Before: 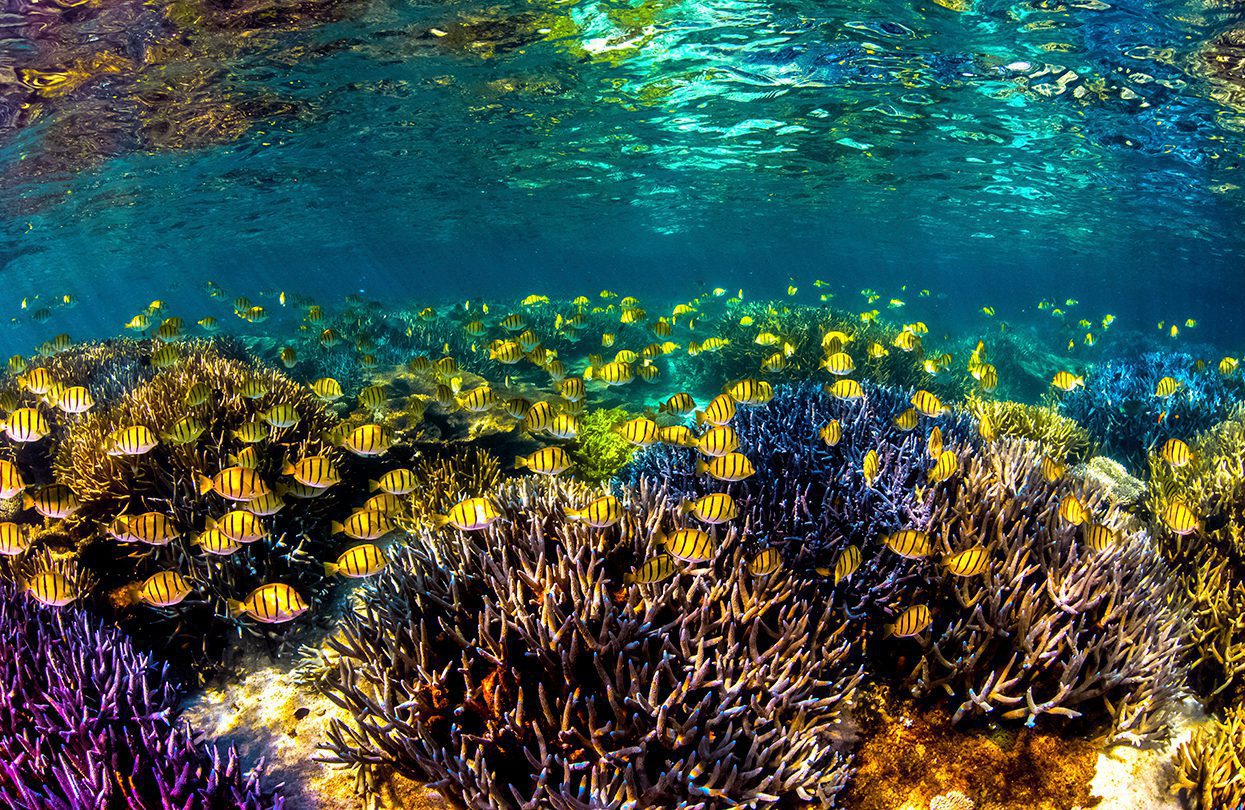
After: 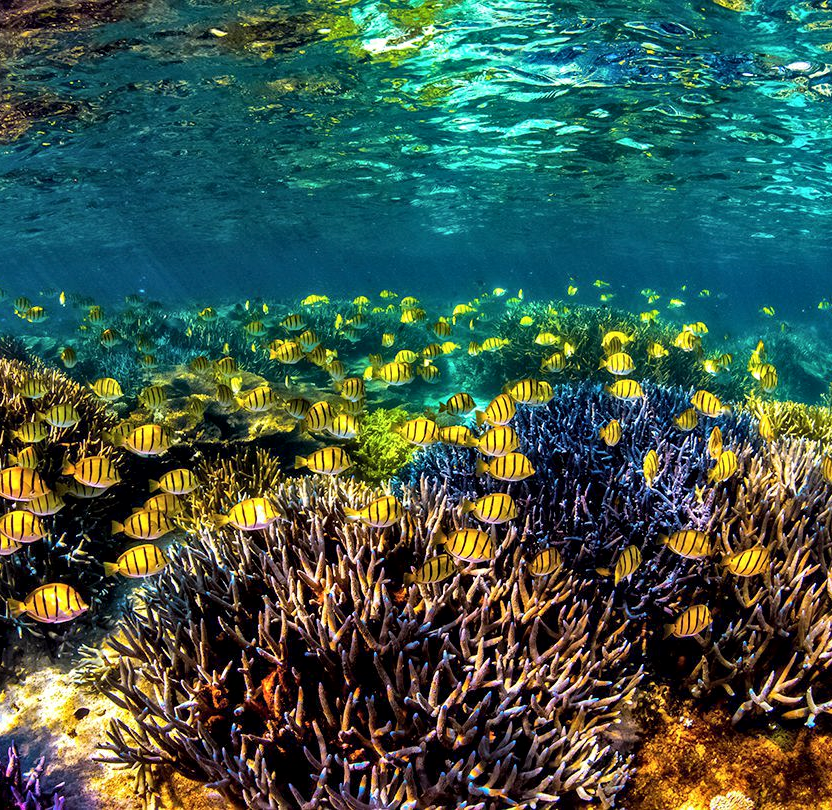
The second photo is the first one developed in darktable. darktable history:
local contrast: mode bilateral grid, contrast 30, coarseness 25, midtone range 0.2
crop and rotate: left 17.732%, right 15.423%
shadows and highlights: shadows 30.86, highlights 0, soften with gaussian
